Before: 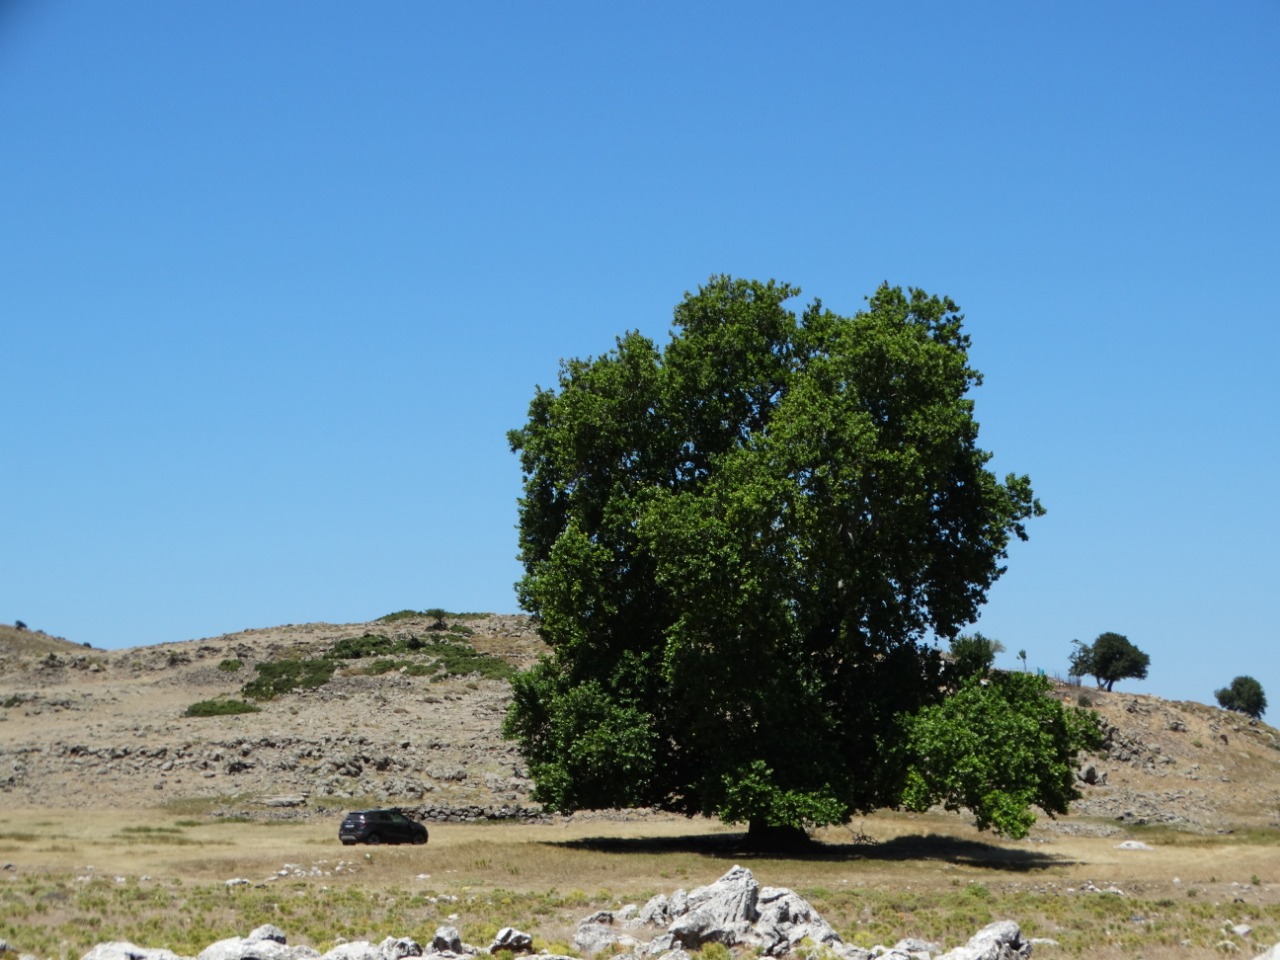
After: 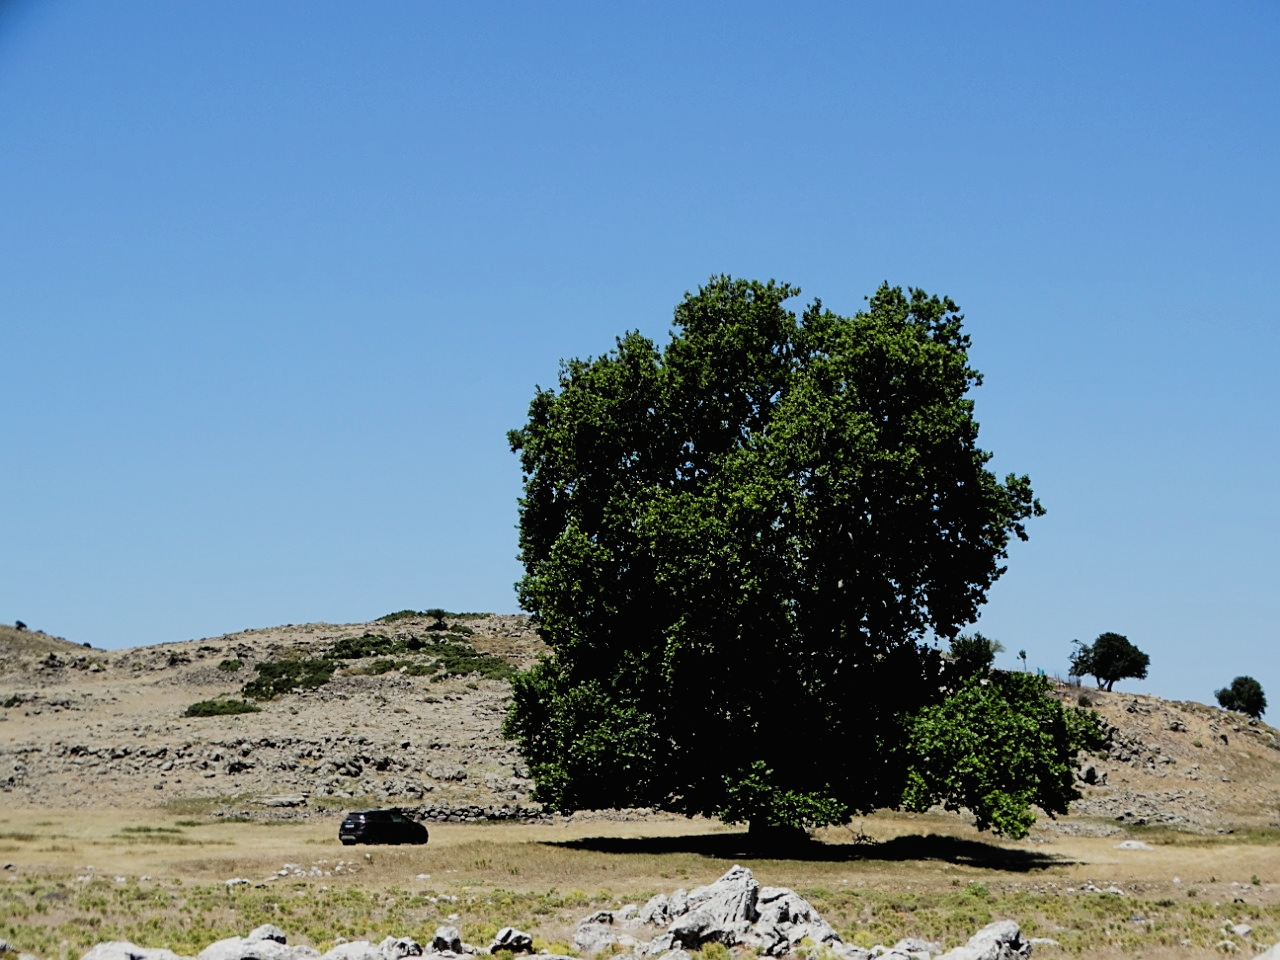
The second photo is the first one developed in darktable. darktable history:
contrast brightness saturation: contrast -0.024, brightness -0.011, saturation 0.031
sharpen: on, module defaults
filmic rgb: black relative exposure -5.12 EV, white relative exposure 4 EV, hardness 2.9, contrast 1.297, highlights saturation mix -28.89%
tone equalizer: on, module defaults
